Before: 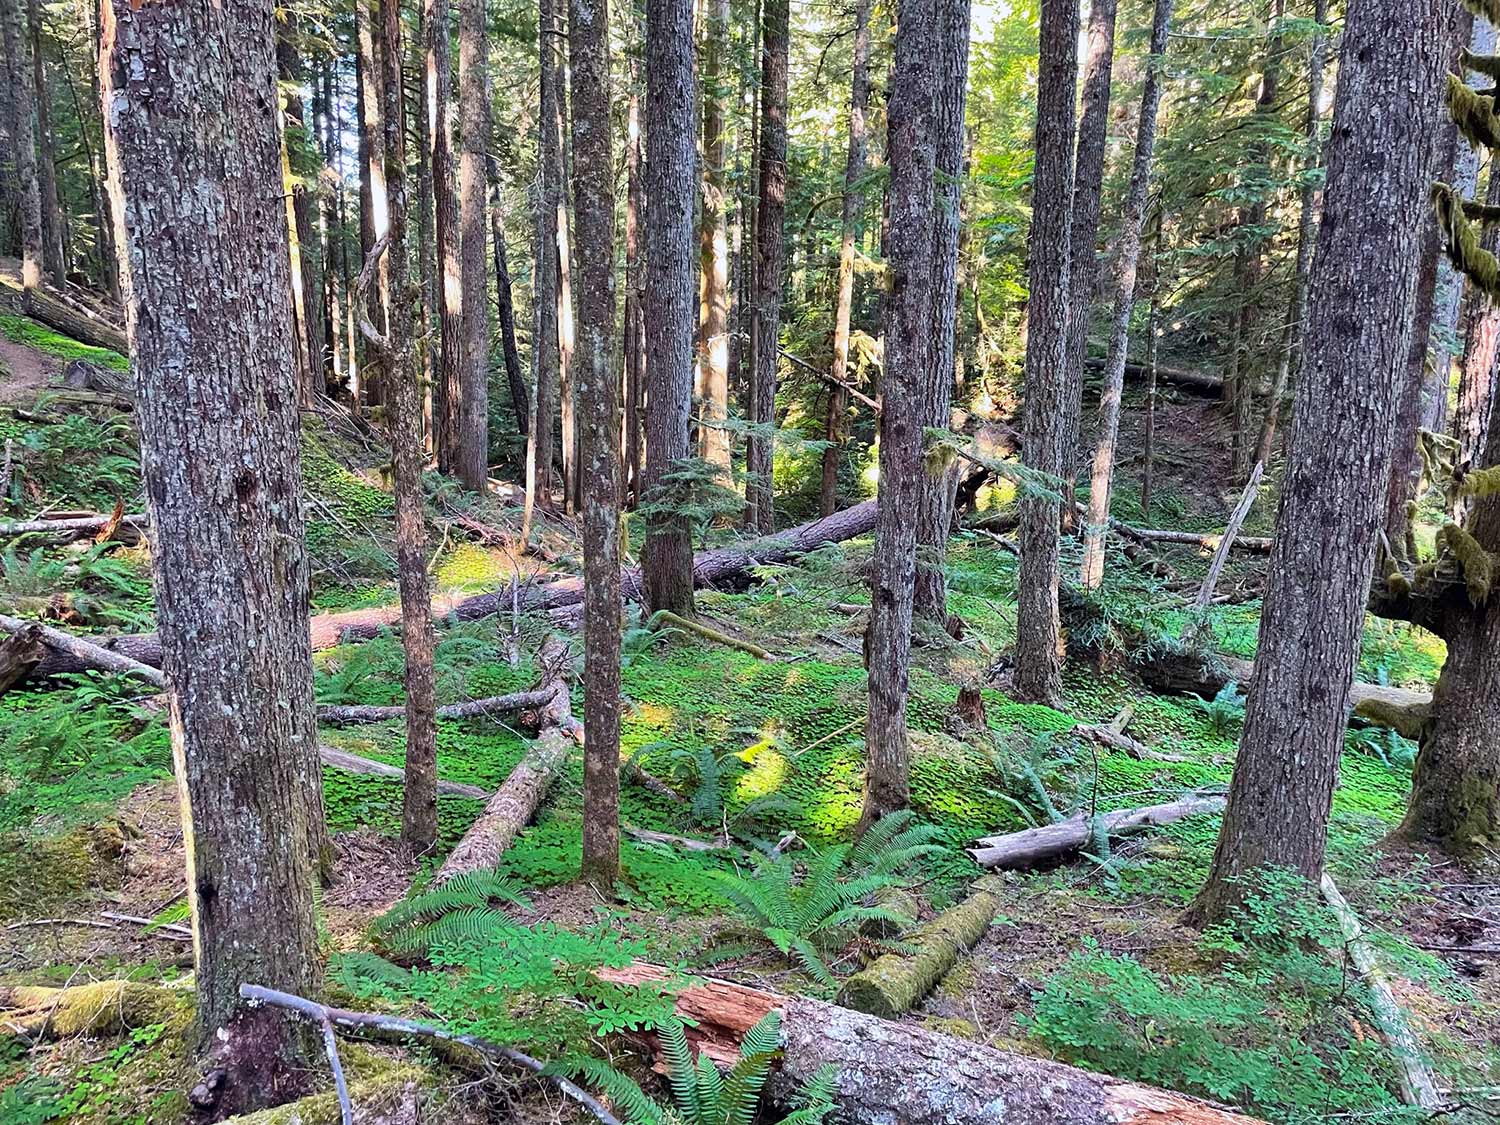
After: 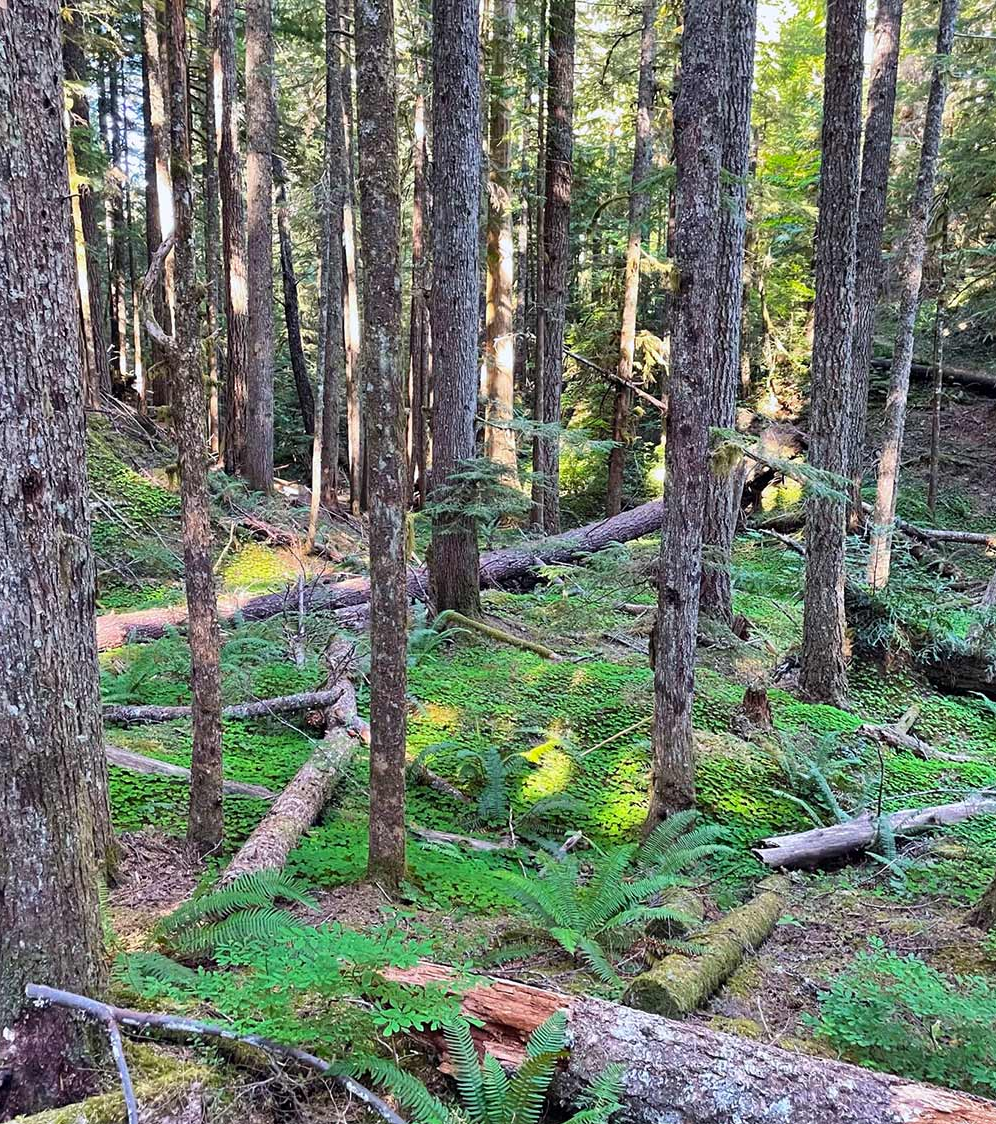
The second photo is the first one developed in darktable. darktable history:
crop and rotate: left 14.304%, right 19.285%
